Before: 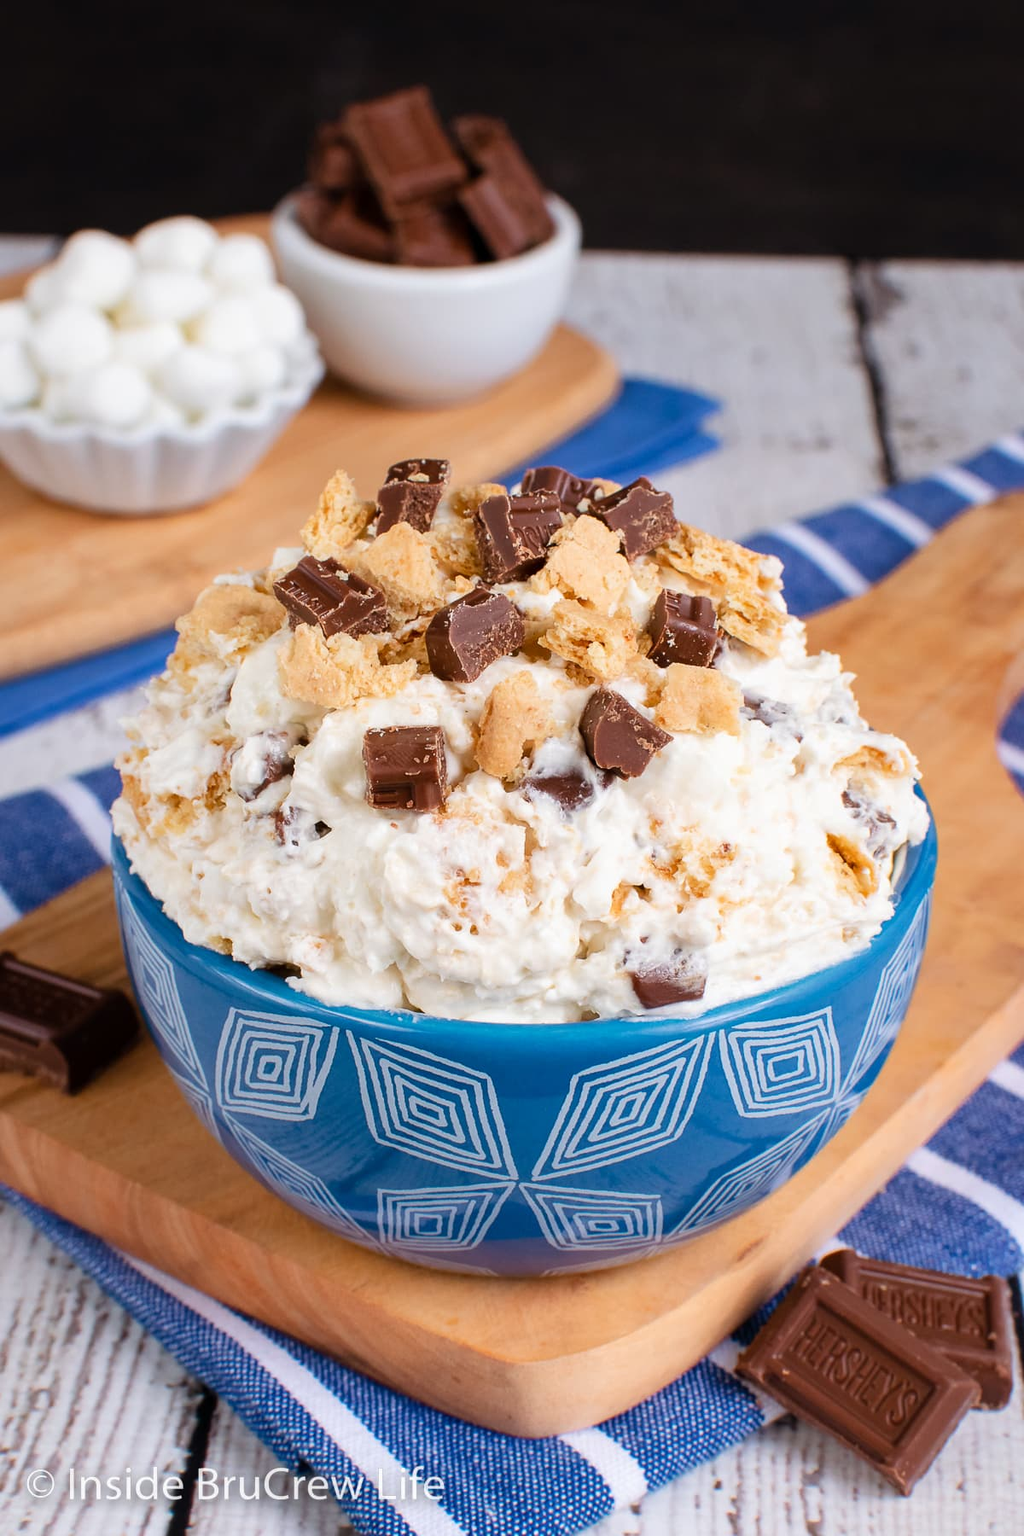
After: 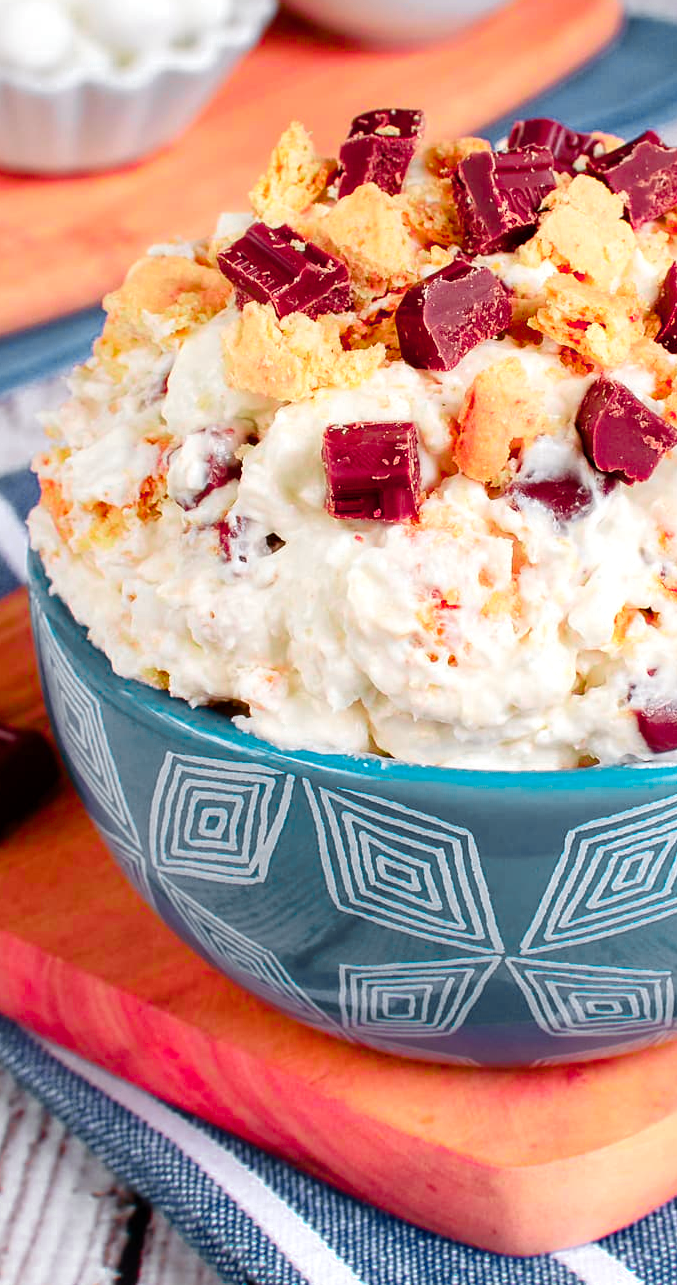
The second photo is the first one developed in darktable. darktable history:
crop: left 8.59%, top 23.866%, right 34.945%, bottom 4.713%
color zones: curves: ch0 [(0, 0.533) (0.126, 0.533) (0.234, 0.533) (0.368, 0.357) (0.5, 0.5) (0.625, 0.5) (0.74, 0.637) (0.875, 0.5)]; ch1 [(0.004, 0.708) (0.129, 0.662) (0.25, 0.5) (0.375, 0.331) (0.496, 0.396) (0.625, 0.649) (0.739, 0.26) (0.875, 0.5) (1, 0.478)]; ch2 [(0, 0.409) (0.132, 0.403) (0.236, 0.558) (0.379, 0.448) (0.5, 0.5) (0.625, 0.5) (0.691, 0.39) (0.875, 0.5)], mix 33.54%
color balance rgb: power › luminance -3.54%, power › chroma 0.583%, power › hue 42.86°, highlights gain › luminance 9.502%, perceptual saturation grading › global saturation 13.972%, perceptual saturation grading › highlights -25.321%, perceptual saturation grading › shadows 24.775%, global vibrance 20%
